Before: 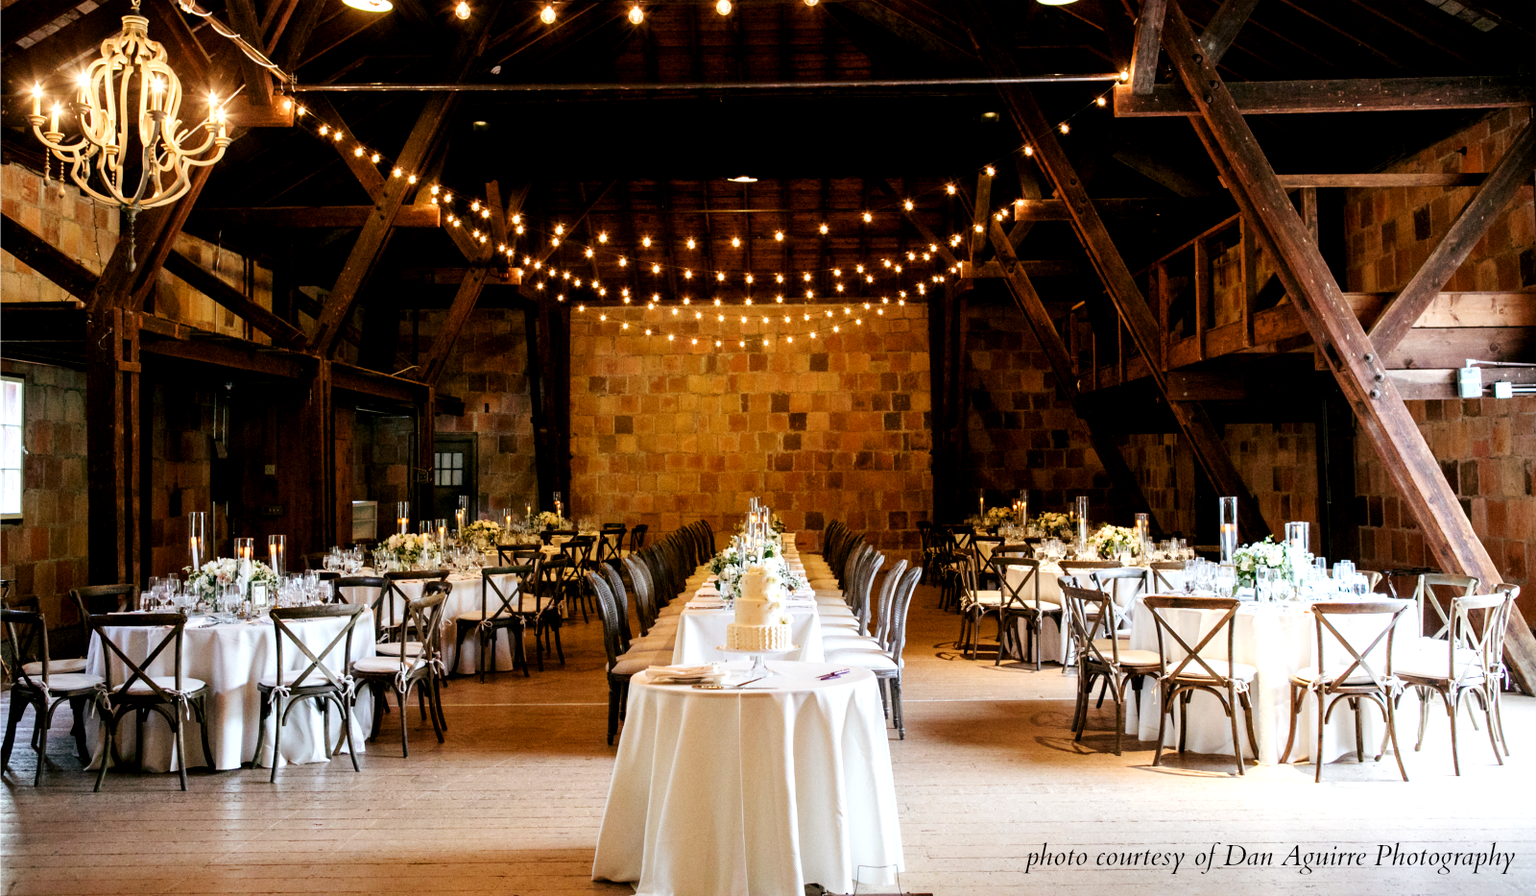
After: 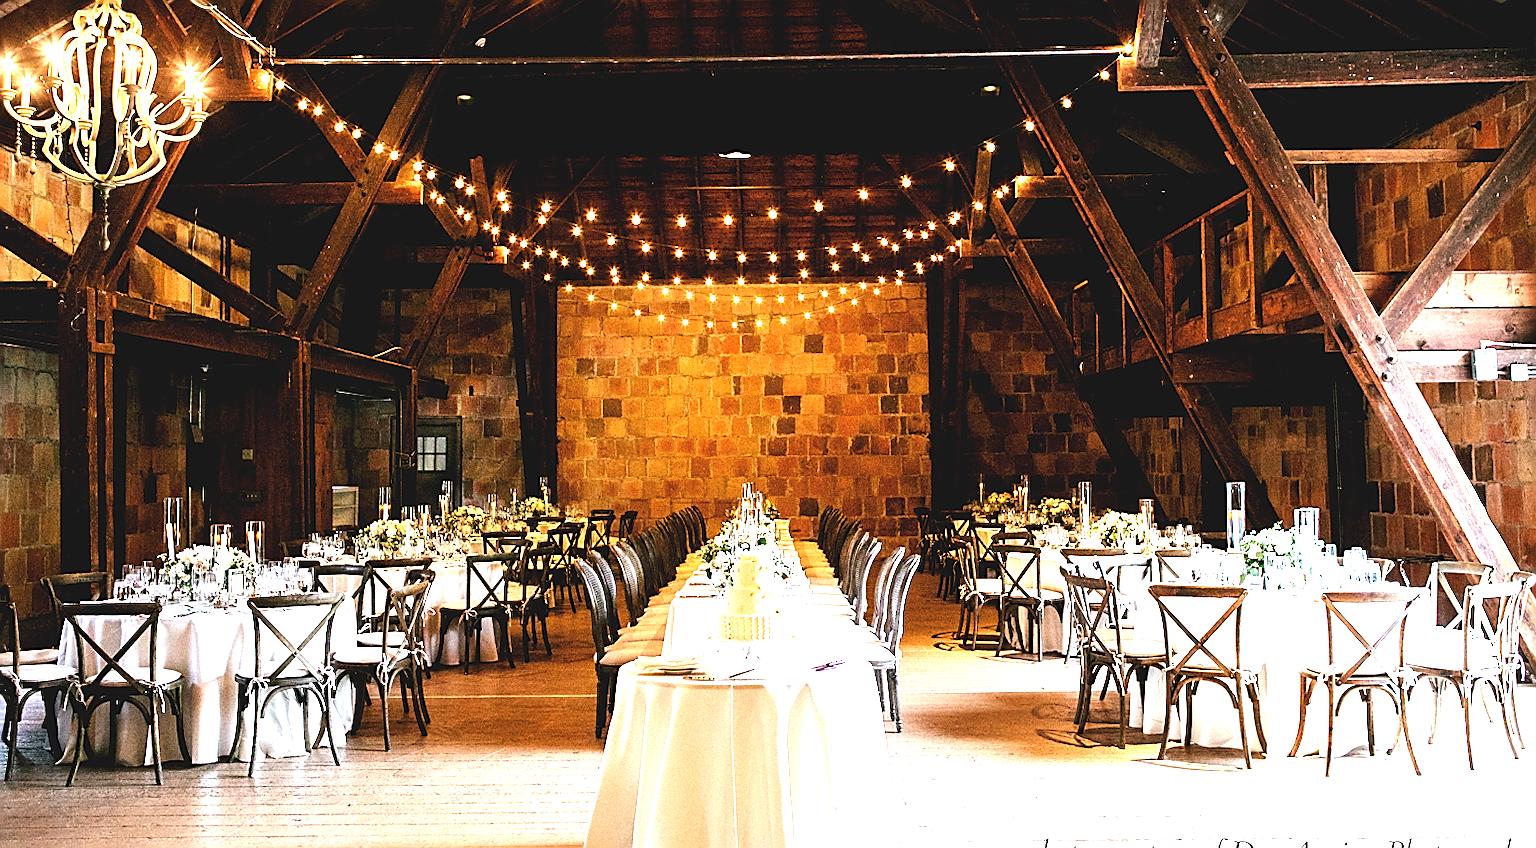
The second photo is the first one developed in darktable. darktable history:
exposure: black level correction -0.005, exposure 1.002 EV, compensate highlight preservation false
crop: left 1.963%, top 3.222%, right 0.977%, bottom 4.905%
levels: black 8.5%, levels [0, 0.48, 0.961]
sharpen: radius 1.379, amount 1.264, threshold 0.785
